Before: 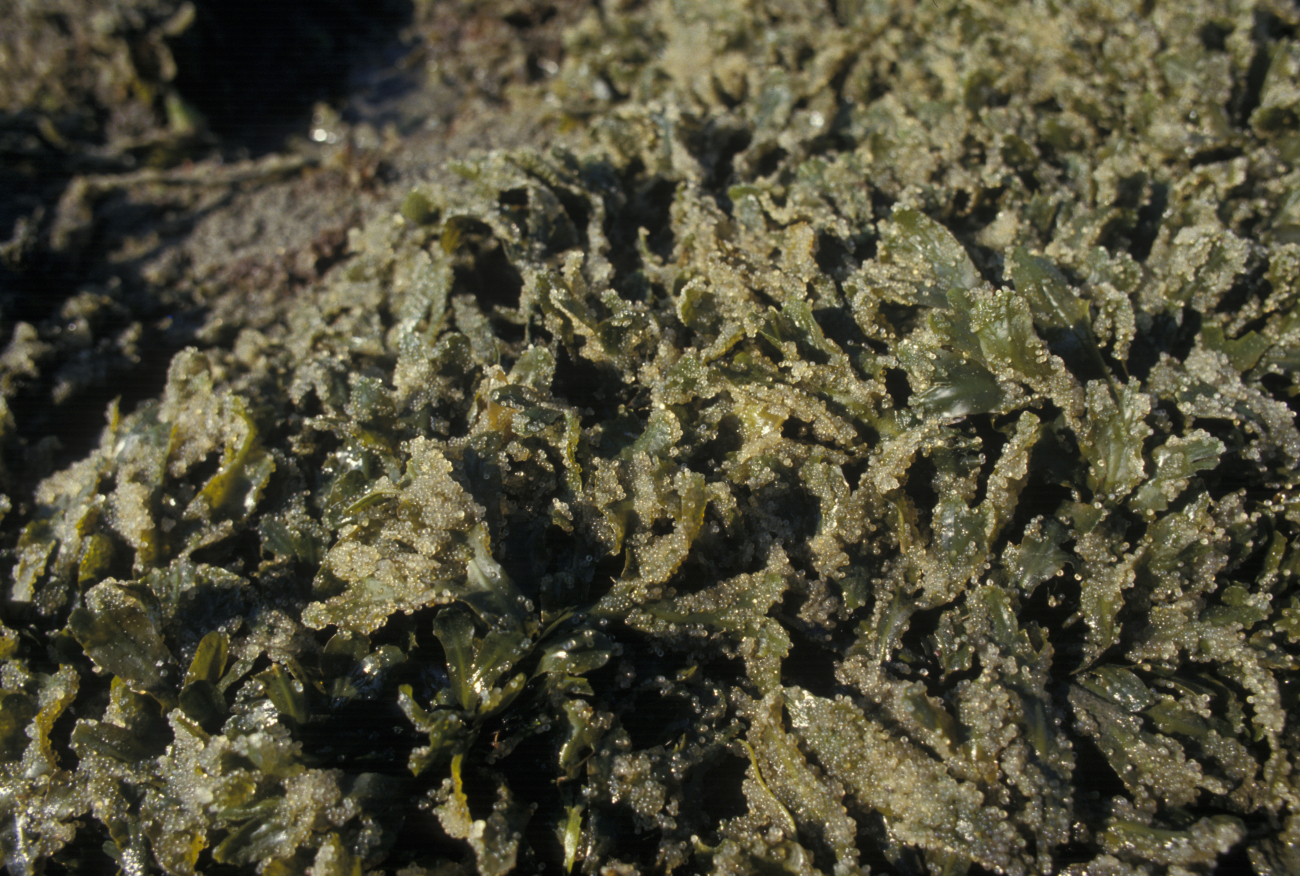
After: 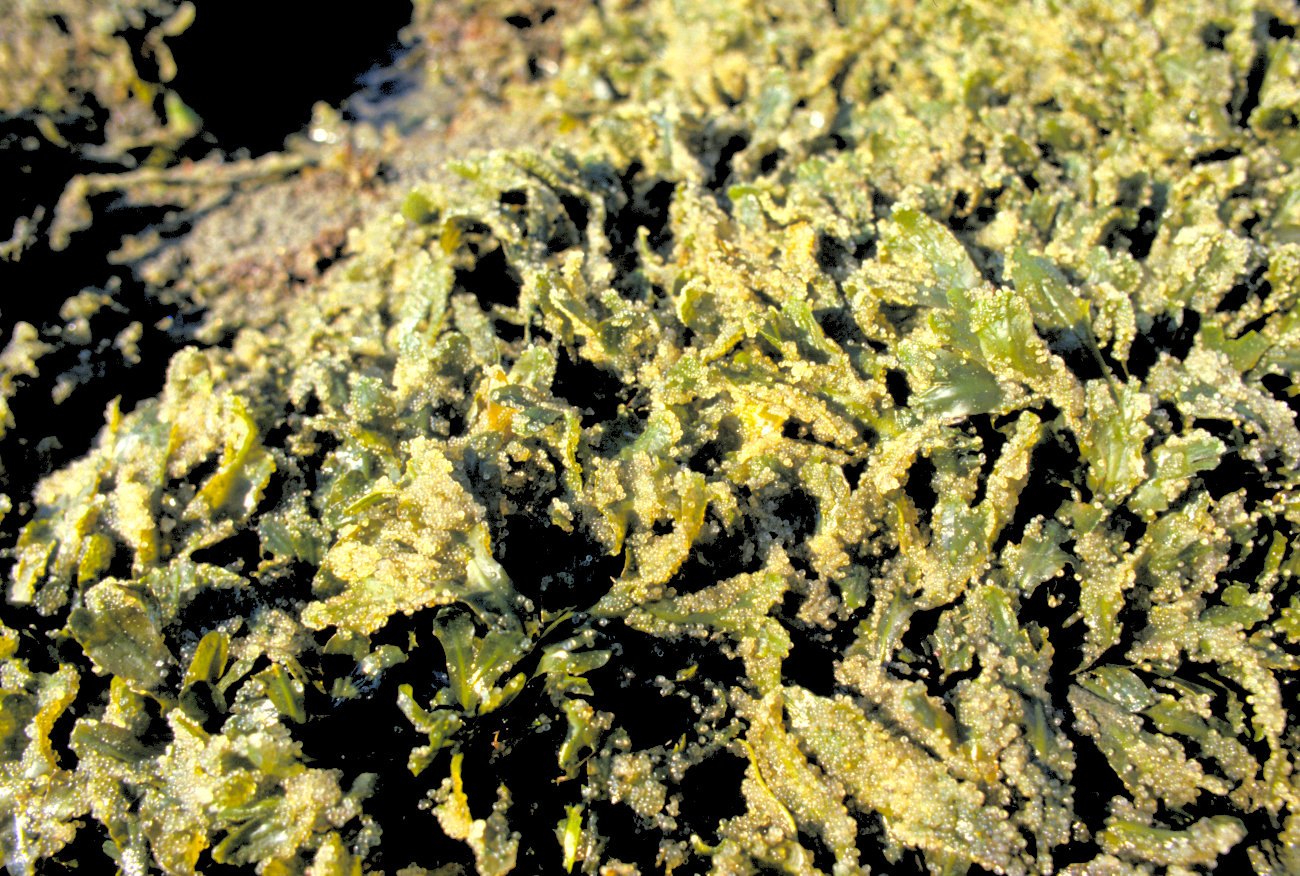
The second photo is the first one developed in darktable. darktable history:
exposure: black level correction 0, exposure 1.2 EV, compensate exposure bias true, compensate highlight preservation false
contrast brightness saturation: saturation 0.5
rgb levels: levels [[0.027, 0.429, 0.996], [0, 0.5, 1], [0, 0.5, 1]]
